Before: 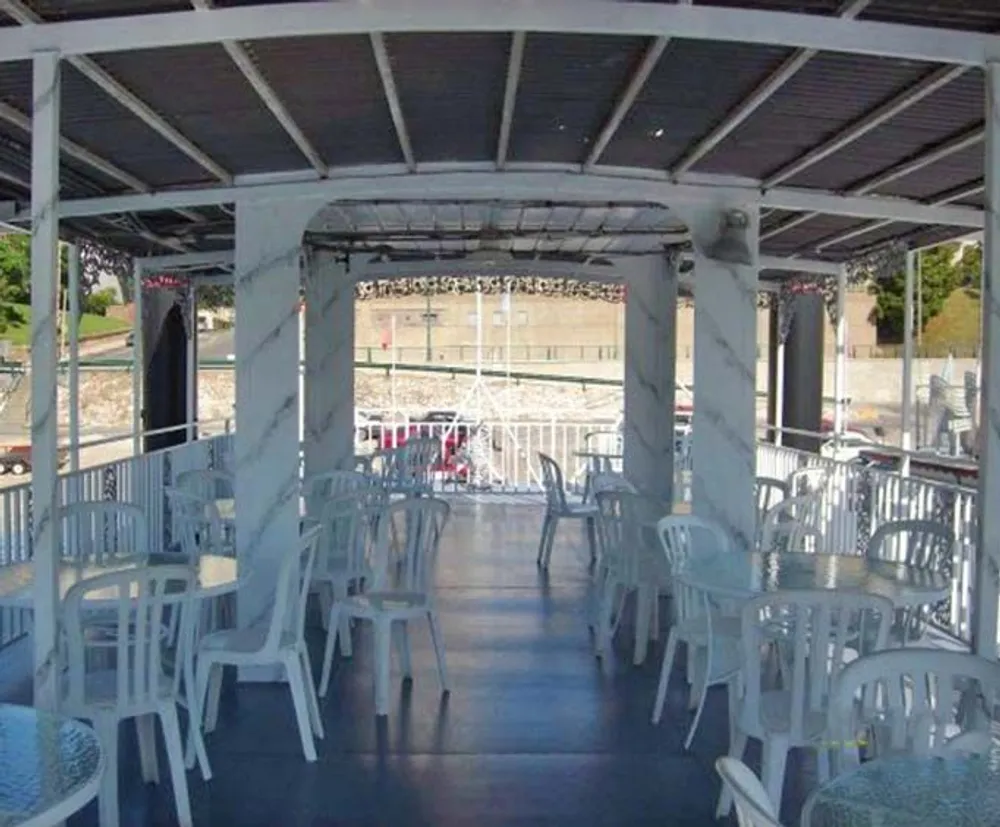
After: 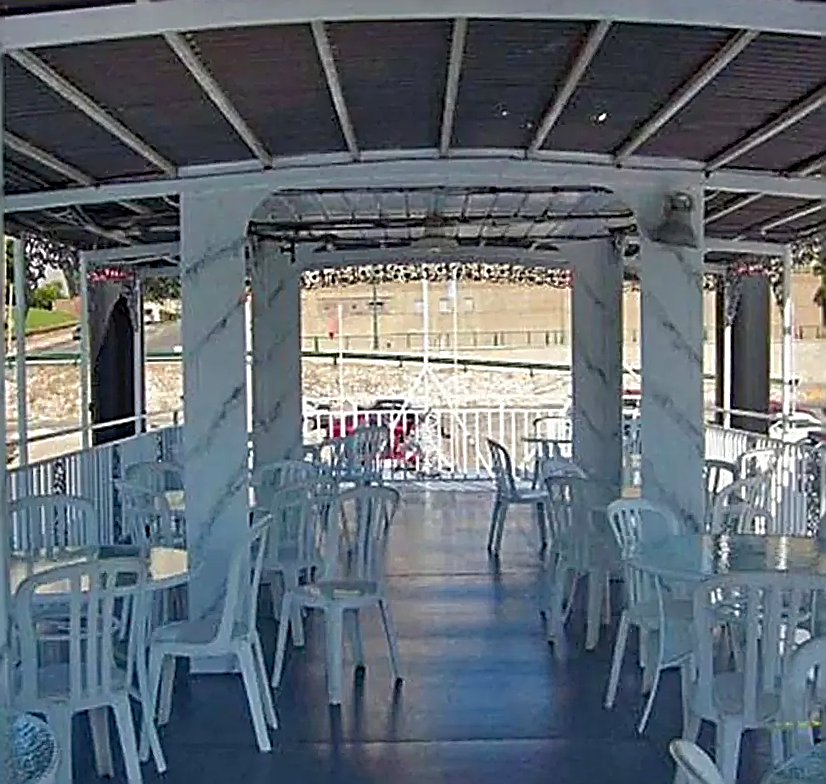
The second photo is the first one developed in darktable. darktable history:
haze removal: compatibility mode true, adaptive false
shadows and highlights: shadows 25, highlights -25
sharpen: amount 1.861
crop and rotate: angle 1°, left 4.281%, top 0.642%, right 11.383%, bottom 2.486%
